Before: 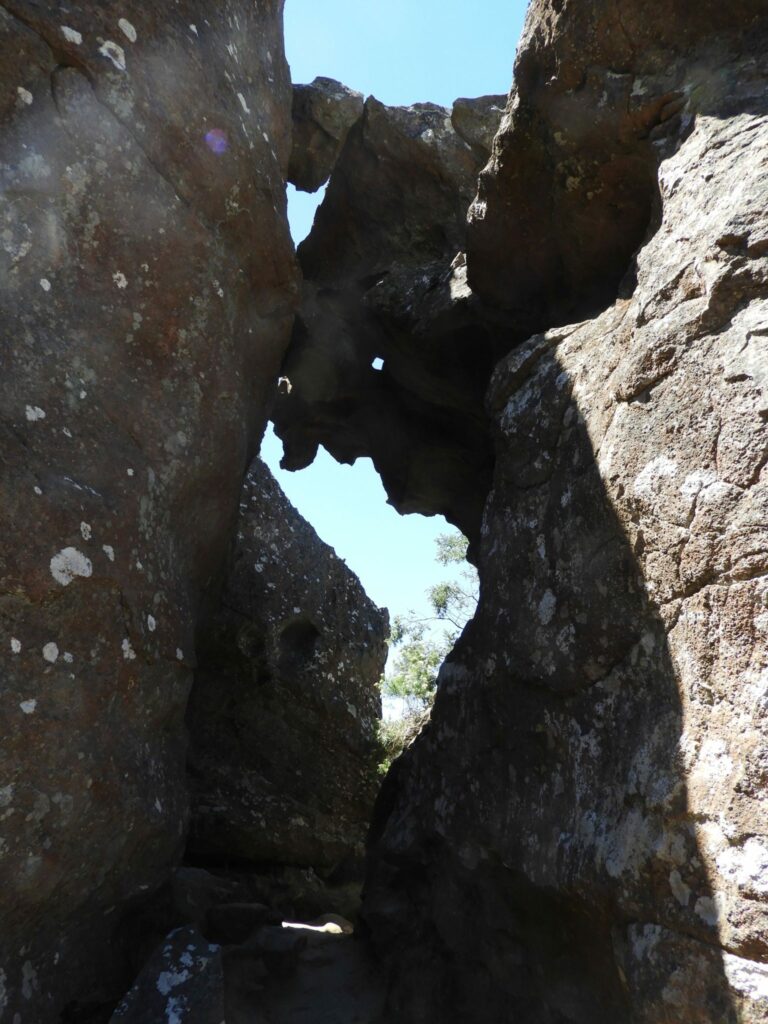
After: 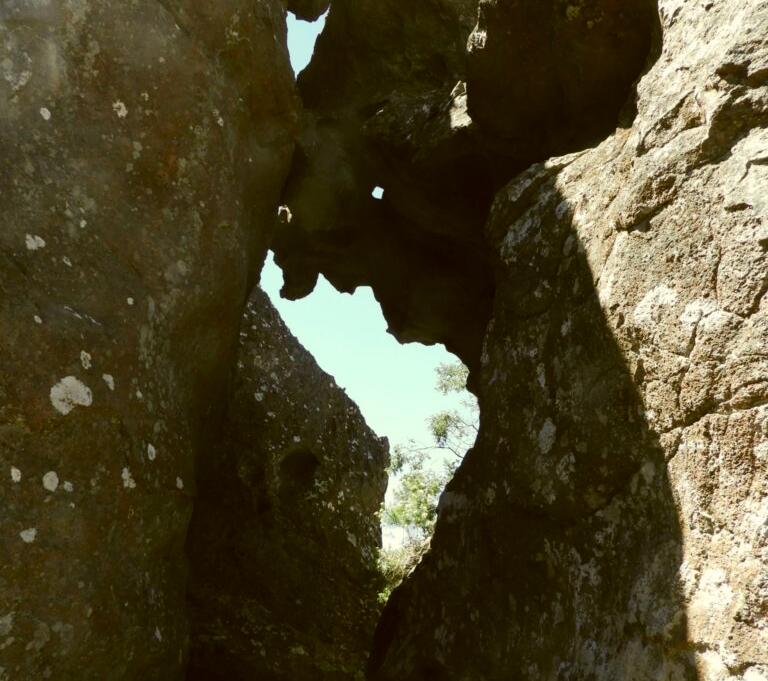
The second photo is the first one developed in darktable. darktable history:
color correction: highlights a* -1.43, highlights b* 10.12, shadows a* 0.395, shadows b* 19.35
crop: top 16.727%, bottom 16.727%
